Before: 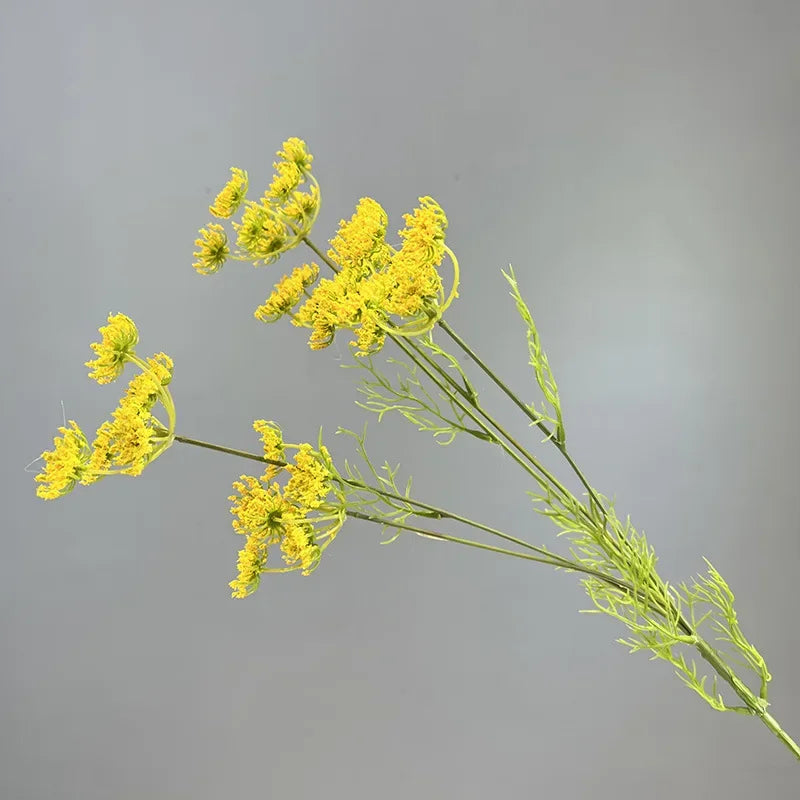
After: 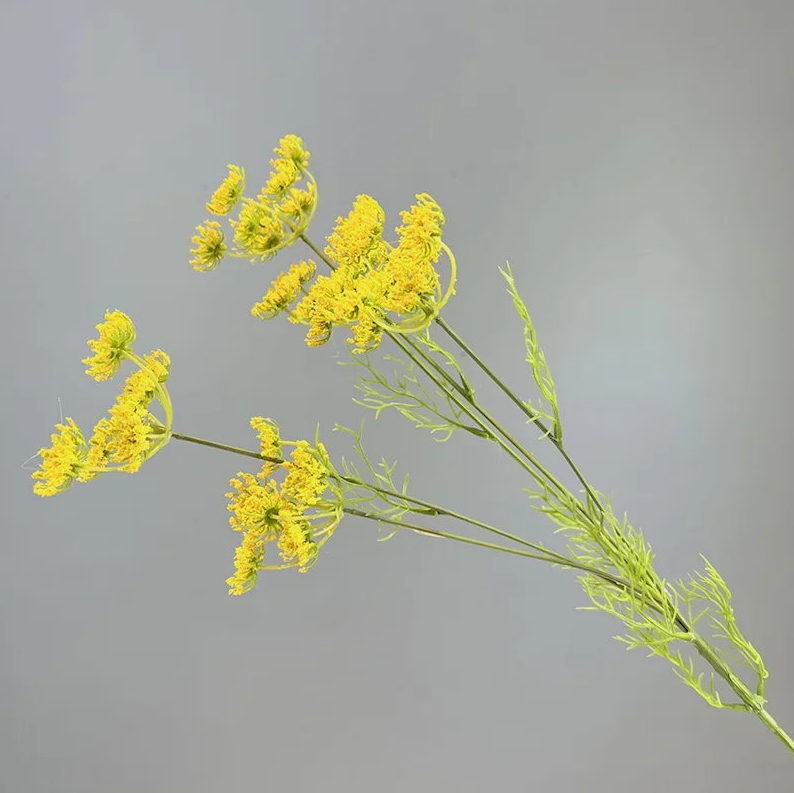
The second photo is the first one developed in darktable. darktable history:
crop: left 0.434%, top 0.485%, right 0.244%, bottom 0.386%
rgb levels: preserve colors sum RGB, levels [[0.038, 0.433, 0.934], [0, 0.5, 1], [0, 0.5, 1]]
